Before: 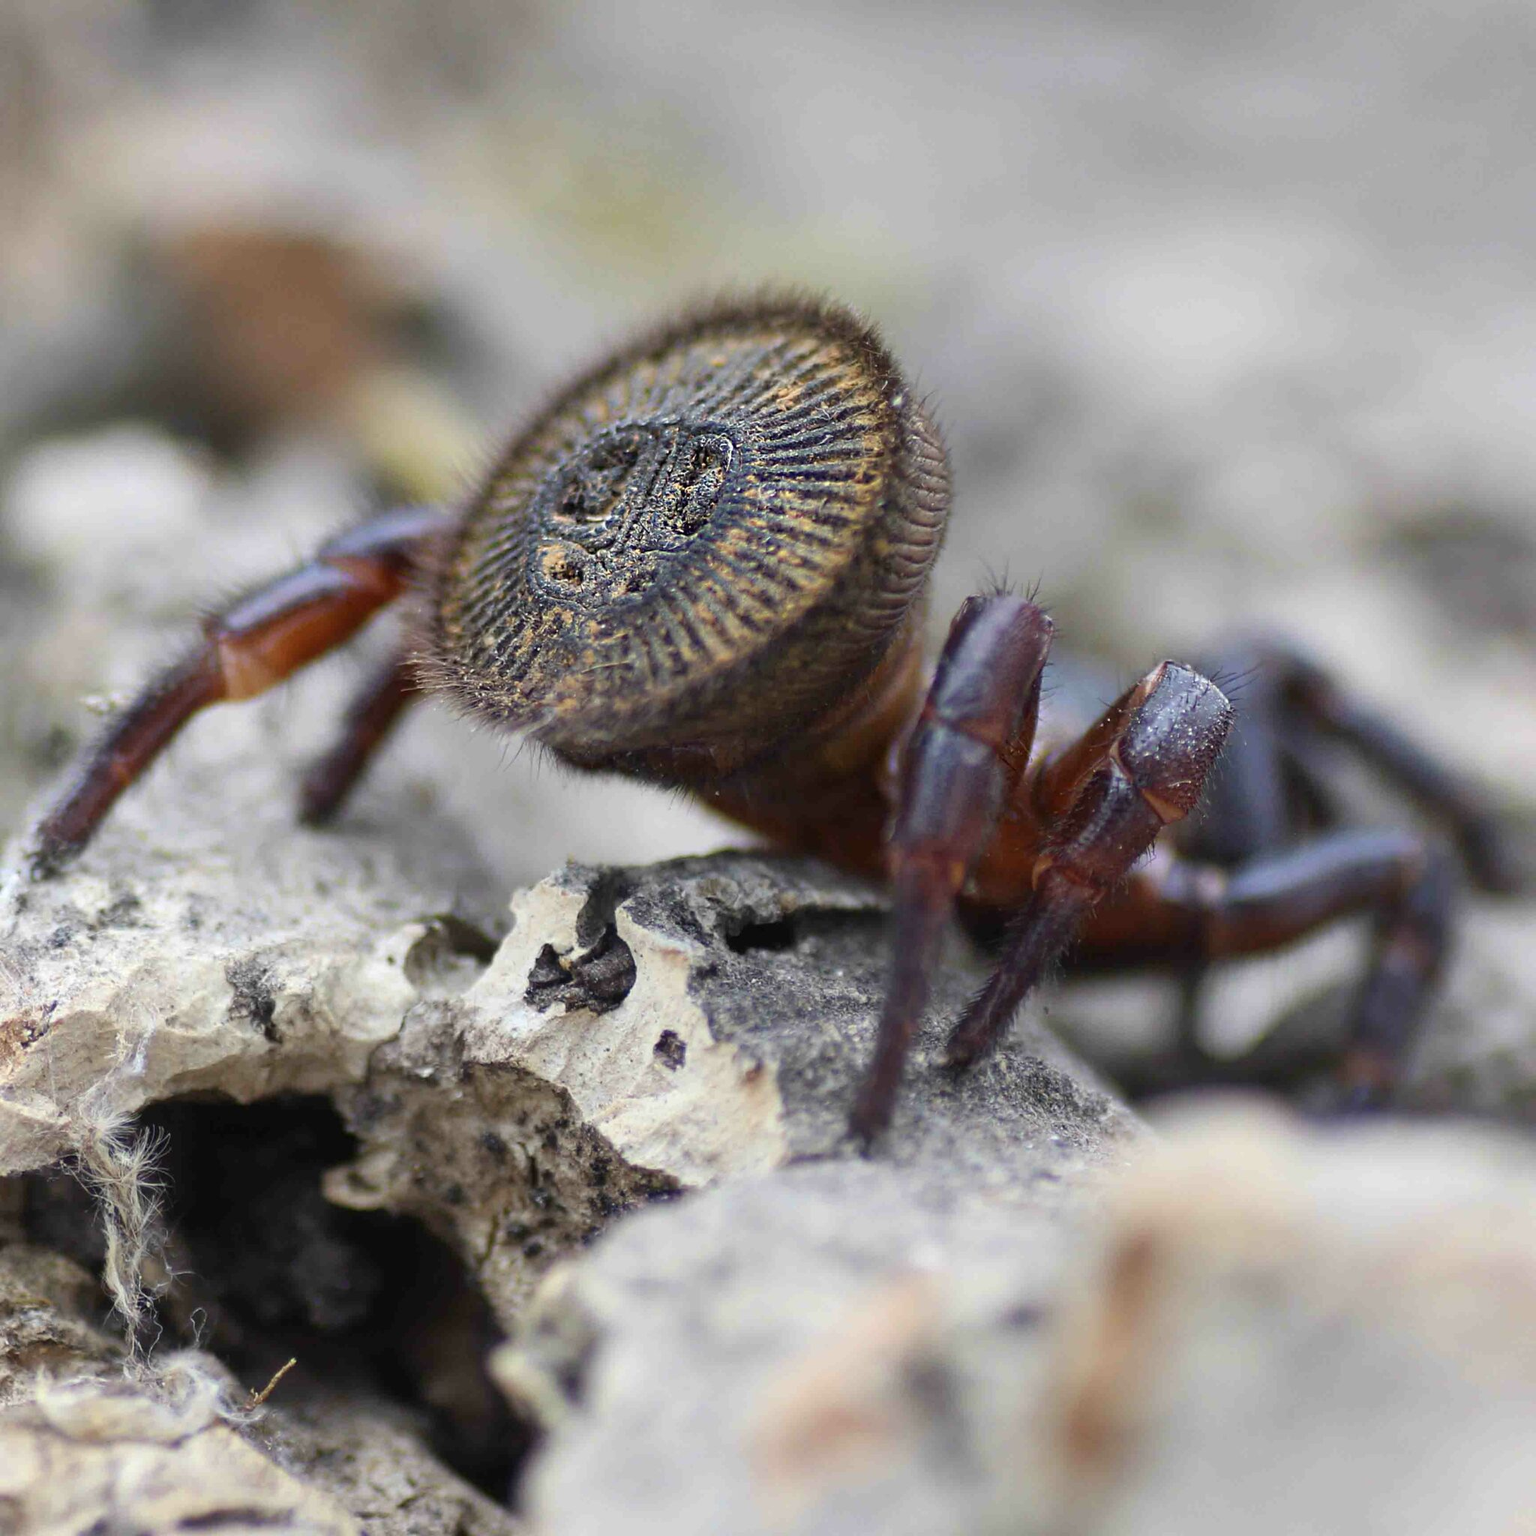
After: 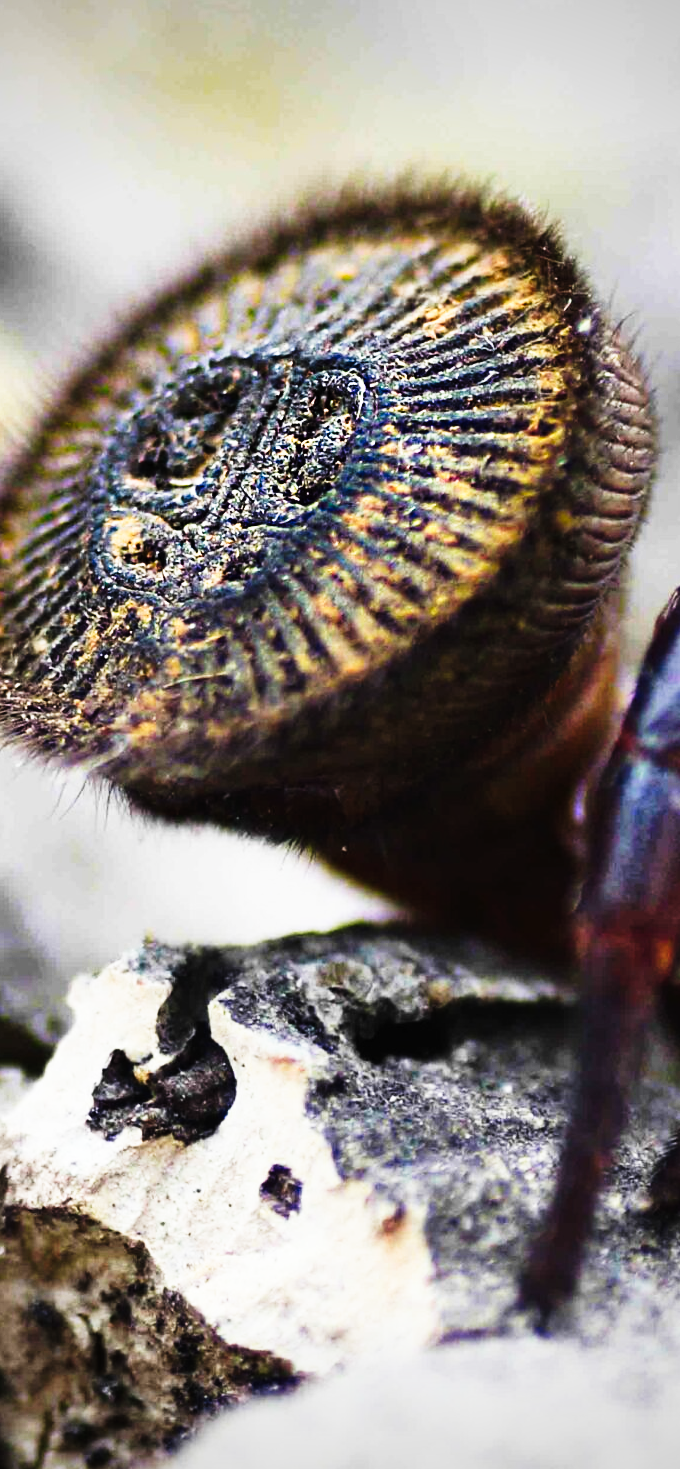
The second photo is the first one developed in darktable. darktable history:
crop and rotate: left 29.904%, top 10.217%, right 36.874%, bottom 18.046%
vignetting: on, module defaults
shadows and highlights: shadows 37.26, highlights -26.93, soften with gaussian
tone curve: curves: ch0 [(0, 0) (0.003, 0.003) (0.011, 0.006) (0.025, 0.01) (0.044, 0.016) (0.069, 0.02) (0.1, 0.025) (0.136, 0.034) (0.177, 0.051) (0.224, 0.08) (0.277, 0.131) (0.335, 0.209) (0.399, 0.328) (0.468, 0.47) (0.543, 0.629) (0.623, 0.788) (0.709, 0.903) (0.801, 0.965) (0.898, 0.989) (1, 1)], preserve colors none
color balance rgb: perceptual saturation grading › global saturation -0.076%, perceptual brilliance grading › global brilliance 2.702%, perceptual brilliance grading › highlights -2.604%, perceptual brilliance grading › shadows 3.66%
